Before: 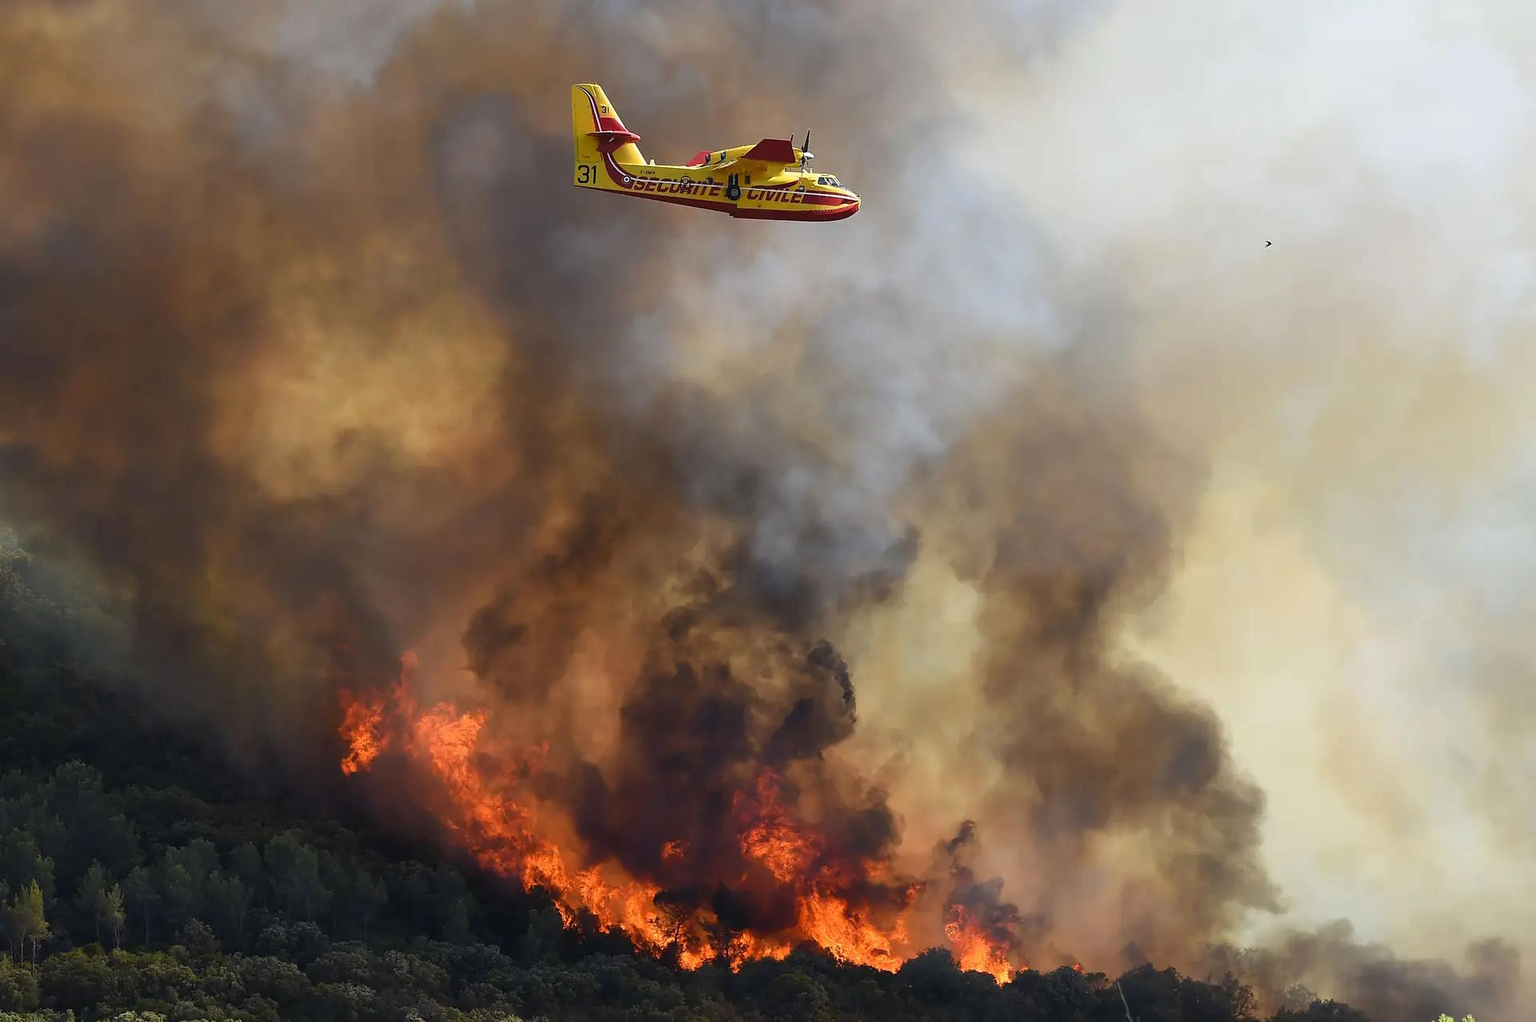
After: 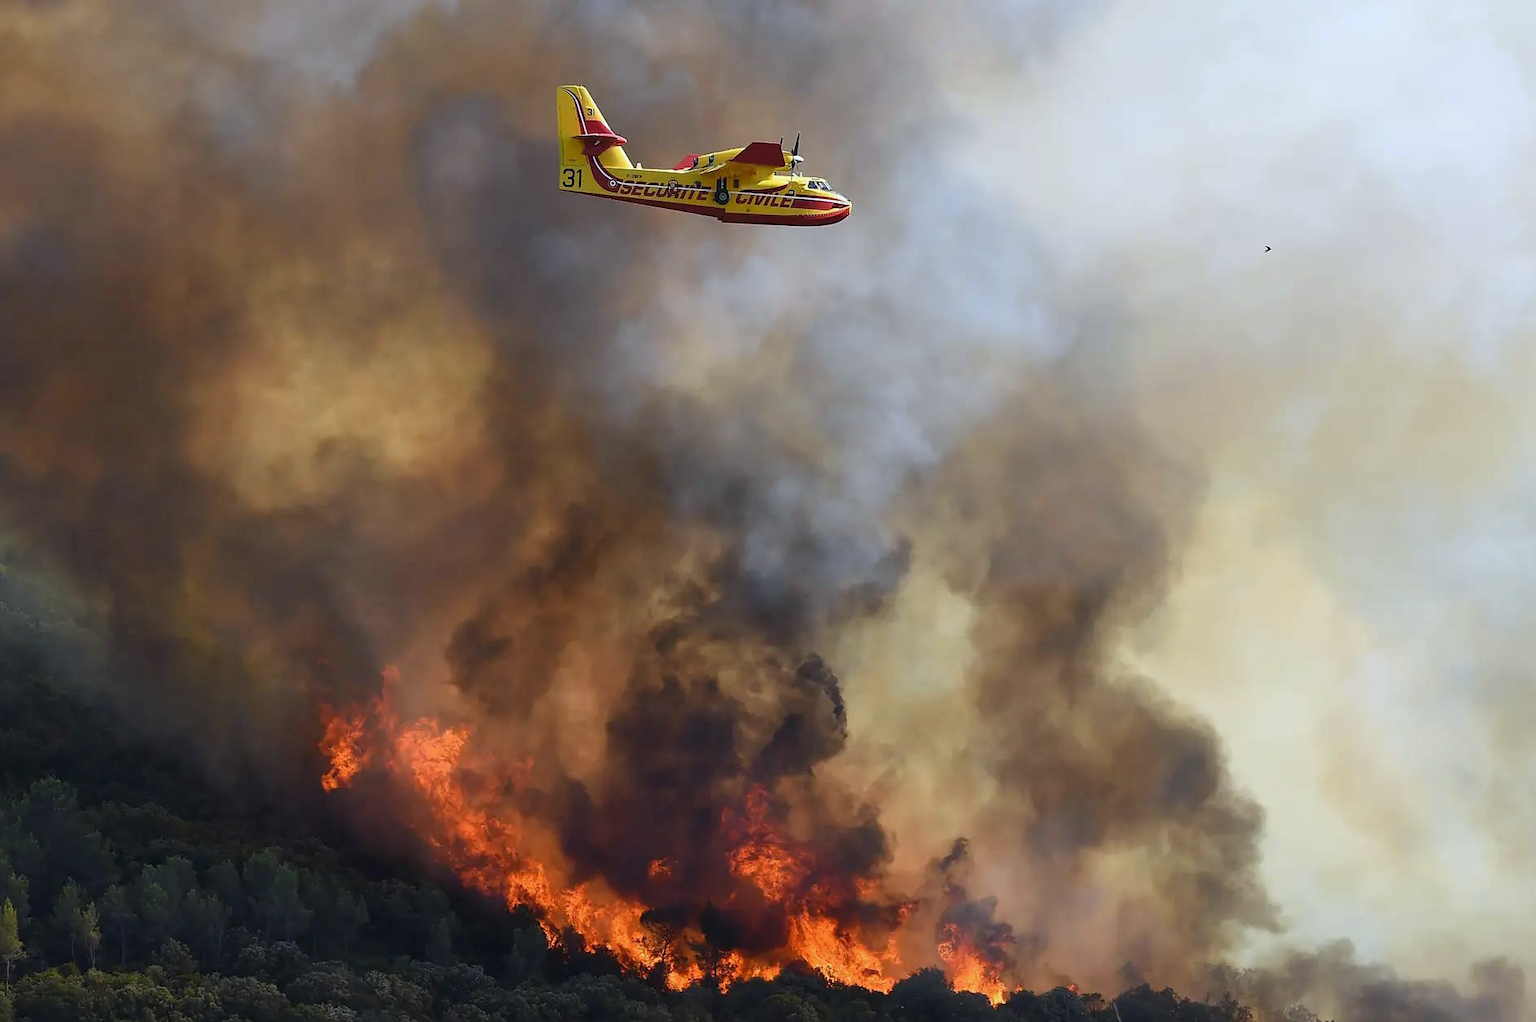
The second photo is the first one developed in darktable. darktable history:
crop: left 1.743%, right 0.268%, bottom 2.011%
white balance: red 0.967, blue 1.049
